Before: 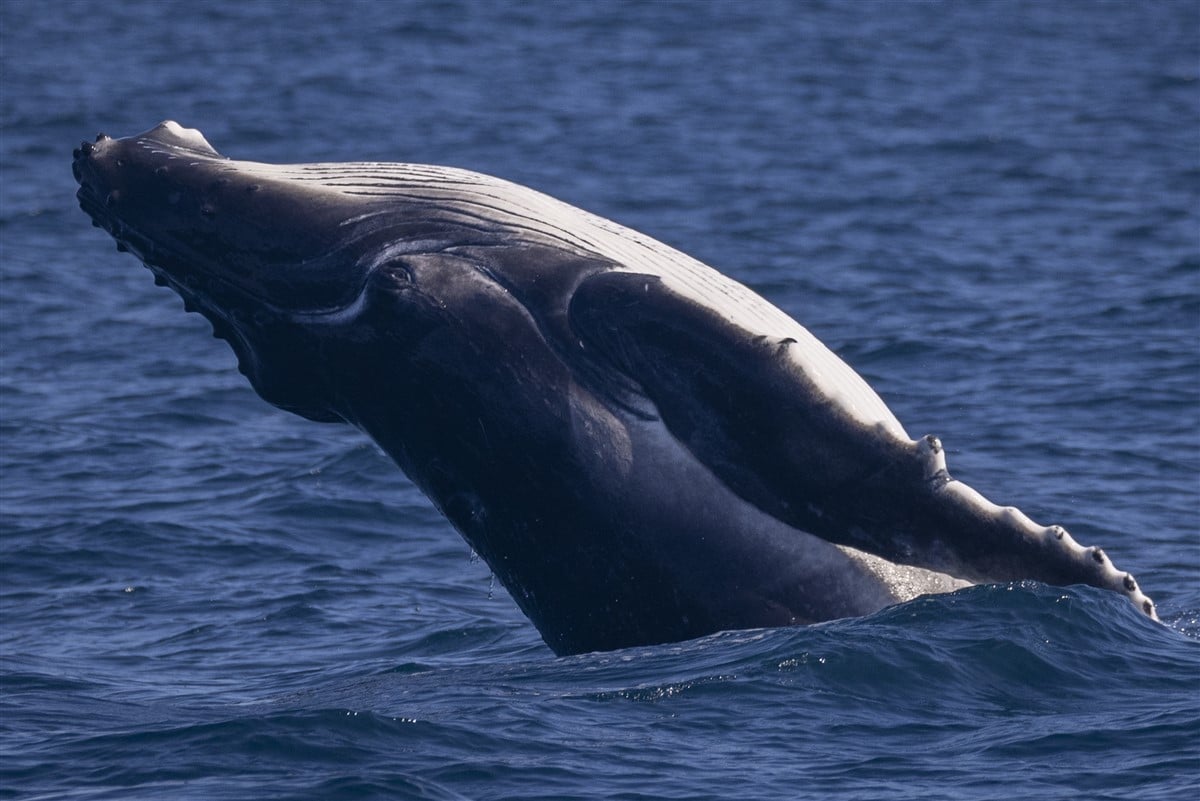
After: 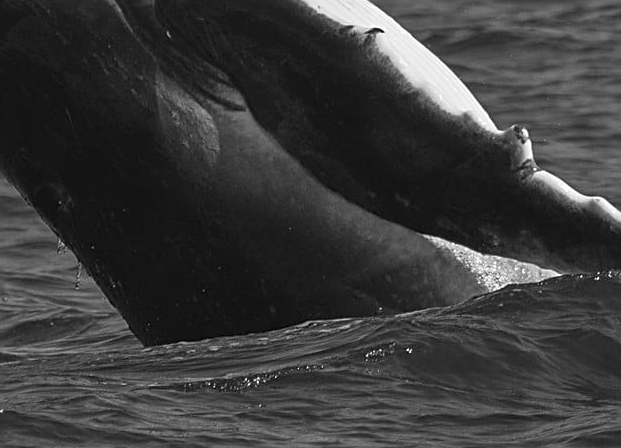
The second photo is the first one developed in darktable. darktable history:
sharpen: on, module defaults
contrast brightness saturation: saturation -1
color calibration: illuminant Planckian (black body), adaptation linear Bradford (ICC v4), x 0.361, y 0.366, temperature 4511.61 K, saturation algorithm version 1 (2020)
crop: left 34.479%, top 38.822%, right 13.718%, bottom 5.172%
